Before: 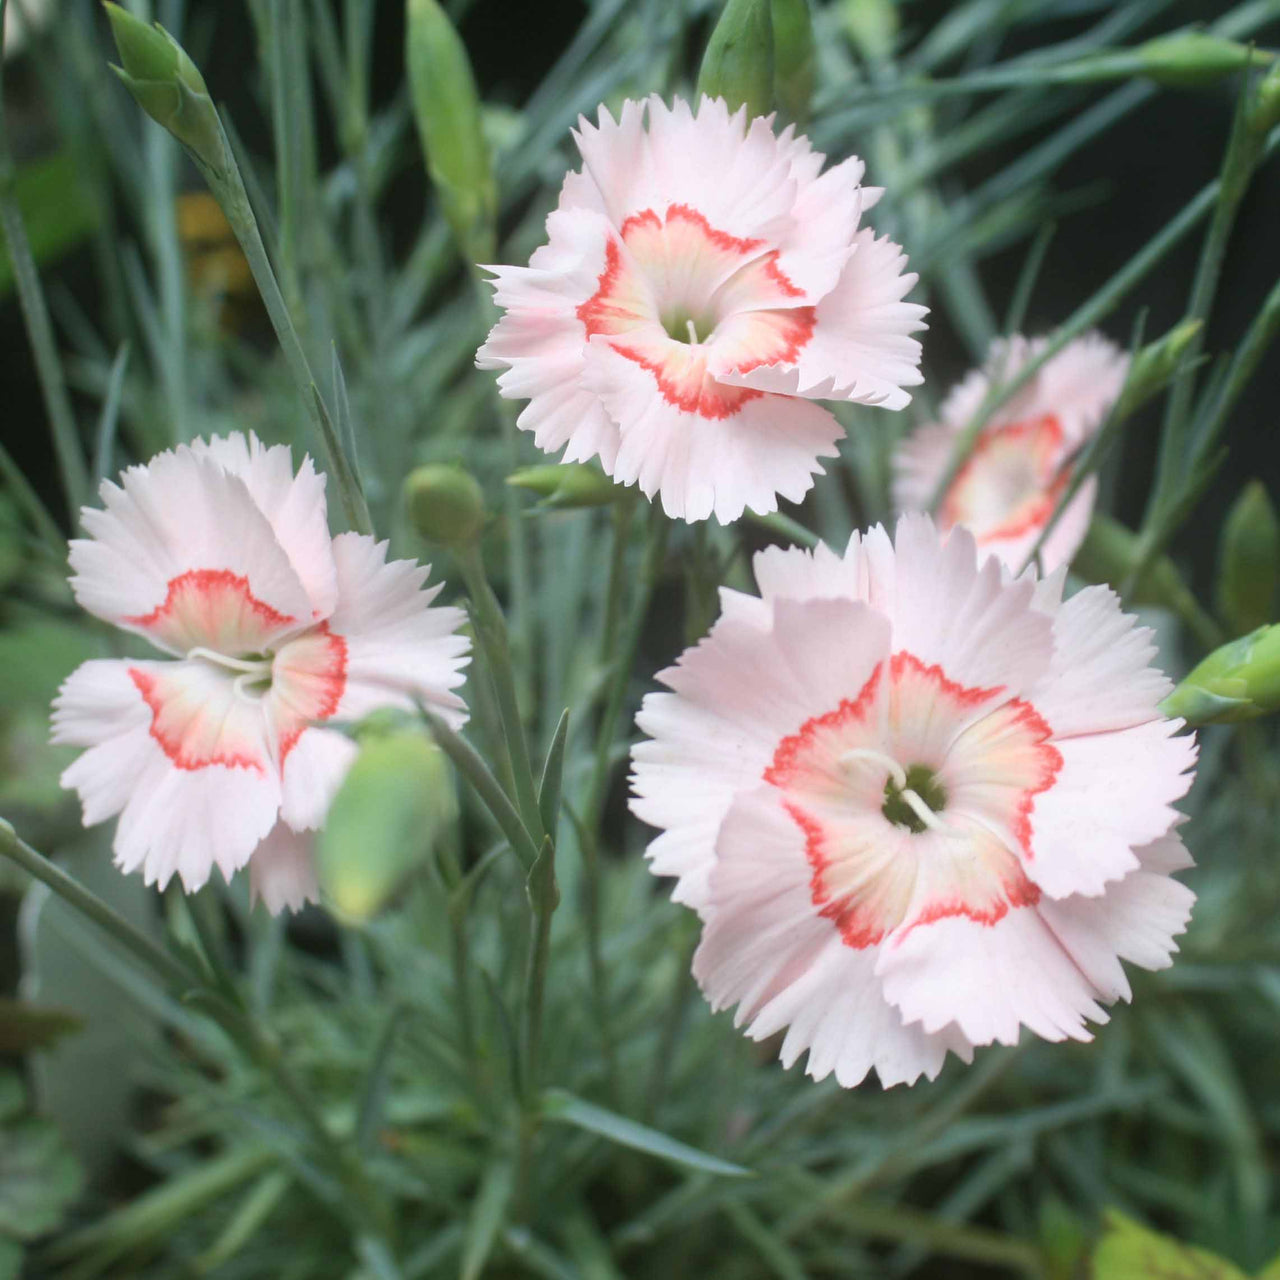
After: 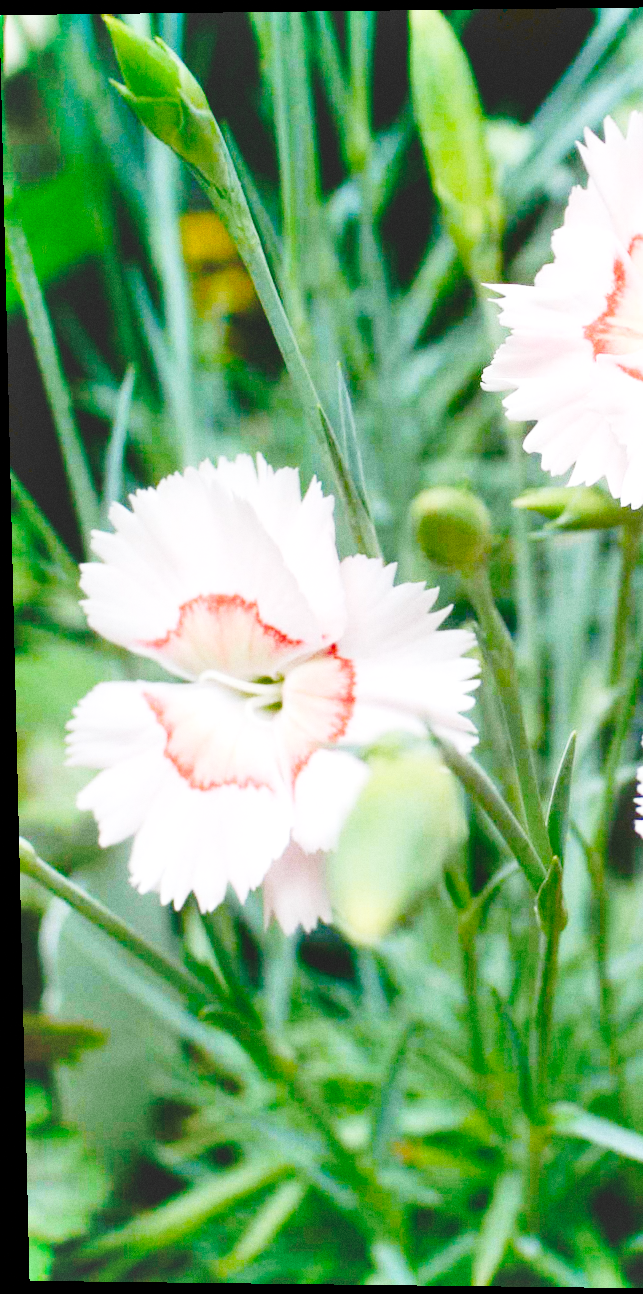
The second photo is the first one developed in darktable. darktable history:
crop and rotate: left 0%, top 0%, right 50.845%
grain: coarseness 7.08 ISO, strength 21.67%, mid-tones bias 59.58%
tone curve: curves: ch0 [(0, 0) (0.003, 0.161) (0.011, 0.161) (0.025, 0.161) (0.044, 0.161) (0.069, 0.161) (0.1, 0.161) (0.136, 0.163) (0.177, 0.179) (0.224, 0.207) (0.277, 0.243) (0.335, 0.292) (0.399, 0.361) (0.468, 0.452) (0.543, 0.547) (0.623, 0.638) (0.709, 0.731) (0.801, 0.826) (0.898, 0.911) (1, 1)], preserve colors none
exposure: black level correction 0.001, exposure 0.675 EV, compensate highlight preservation false
rotate and perspective: lens shift (vertical) 0.048, lens shift (horizontal) -0.024, automatic cropping off
shadows and highlights: soften with gaussian
color balance rgb: global offset › luminance -0.5%, perceptual saturation grading › highlights -17.77%, perceptual saturation grading › mid-tones 33.1%, perceptual saturation grading › shadows 50.52%, perceptual brilliance grading › highlights 10.8%, perceptual brilliance grading › shadows -10.8%, global vibrance 24.22%, contrast -25%
base curve: curves: ch0 [(0, 0) (0.028, 0.03) (0.121, 0.232) (0.46, 0.748) (0.859, 0.968) (1, 1)], preserve colors none
